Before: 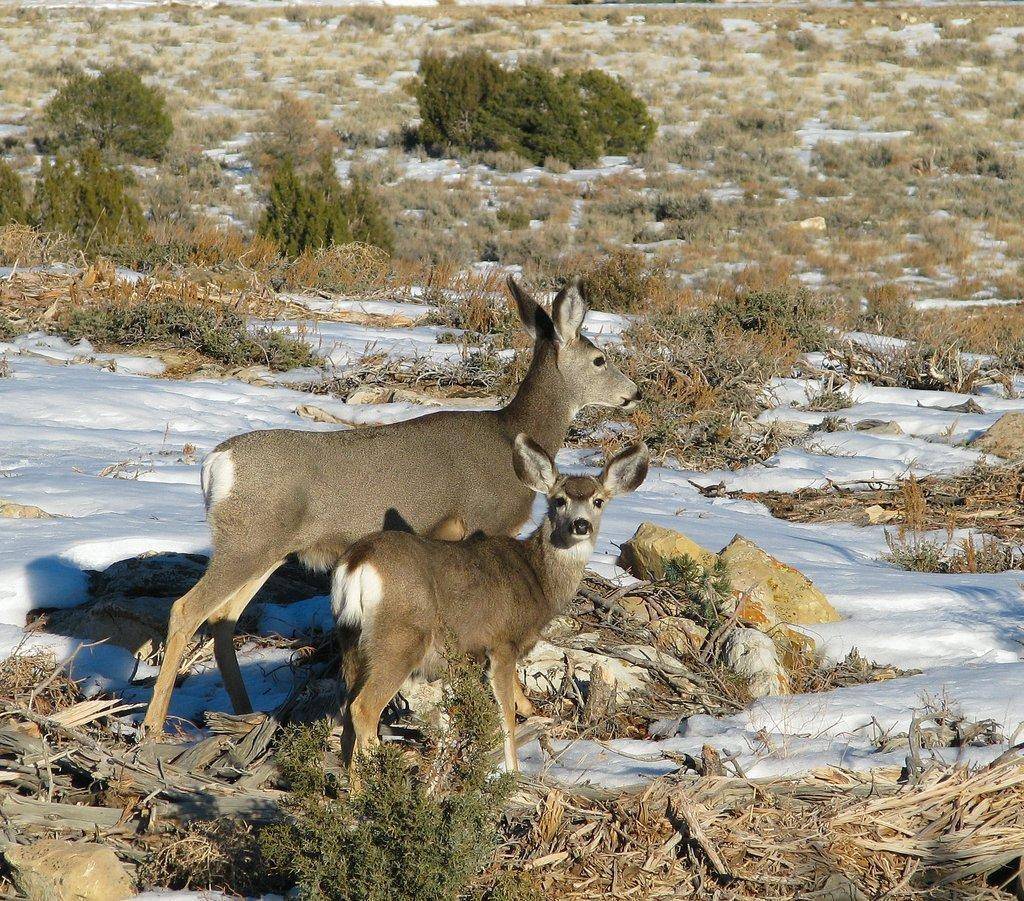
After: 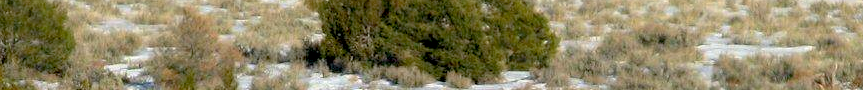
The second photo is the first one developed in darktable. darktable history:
crop and rotate: left 9.644%, top 9.491%, right 6.021%, bottom 80.509%
base curve: curves: ch0 [(0.017, 0) (0.425, 0.441) (0.844, 0.933) (1, 1)], preserve colors none
